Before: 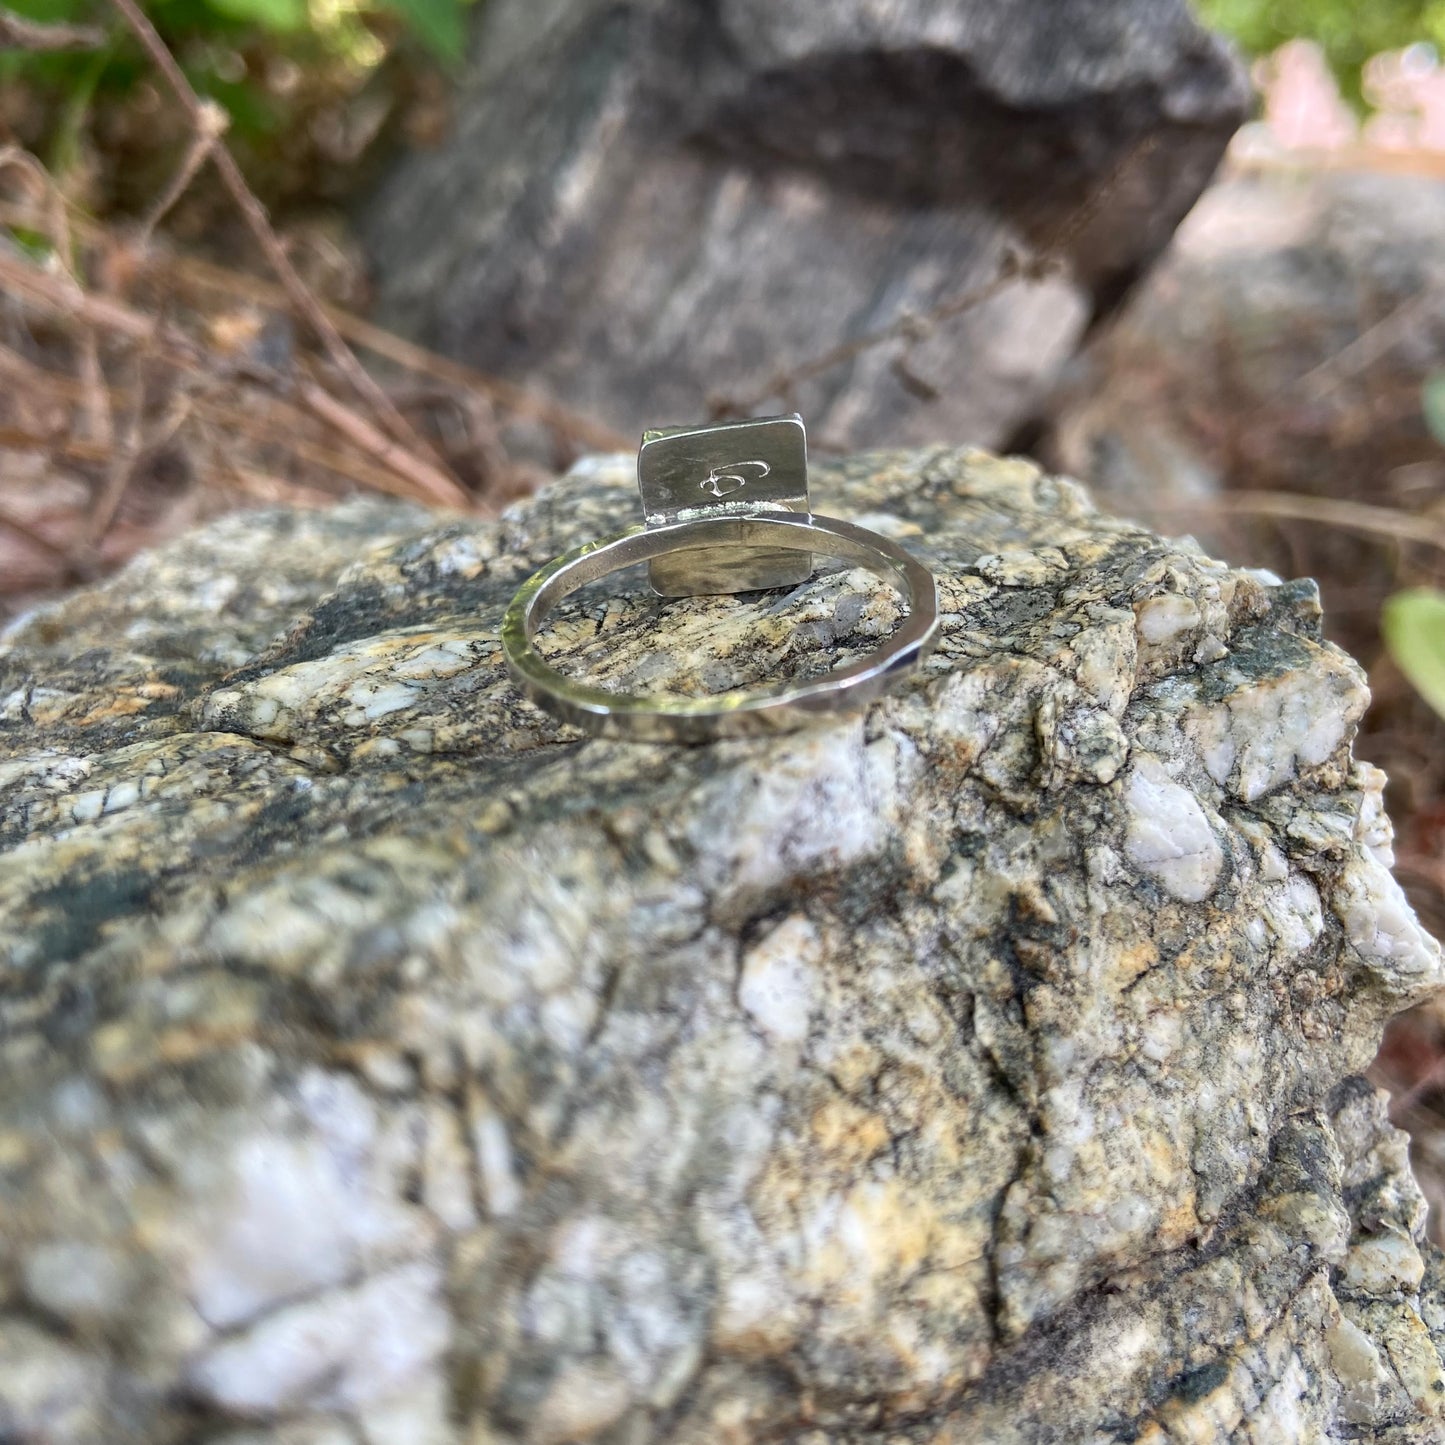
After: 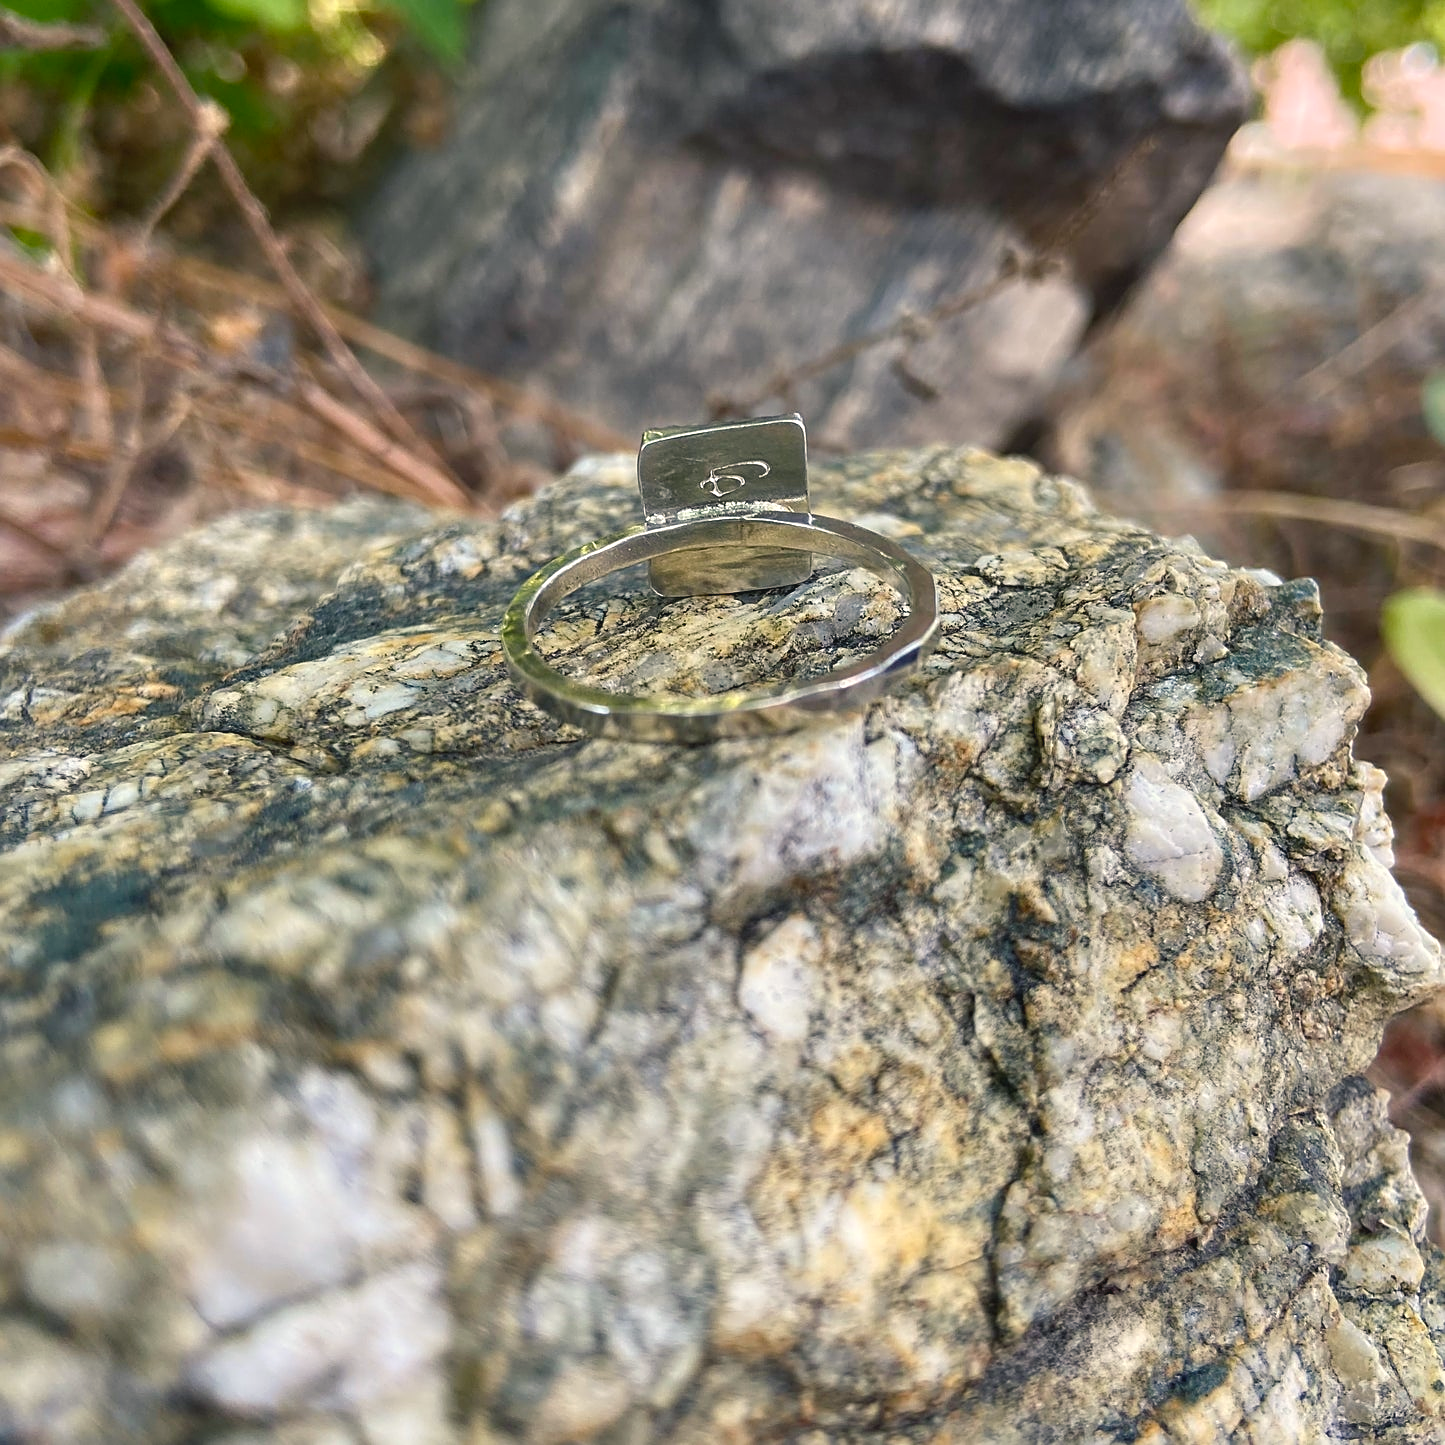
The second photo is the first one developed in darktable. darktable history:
color balance rgb: shadows lift › chroma 2%, shadows lift › hue 219.6°, power › hue 313.2°, highlights gain › chroma 3%, highlights gain › hue 75.6°, global offset › luminance 0.5%, perceptual saturation grading › global saturation 15.33%, perceptual saturation grading › highlights -19.33%, perceptual saturation grading › shadows 20%, global vibrance 20%
sharpen: on, module defaults
